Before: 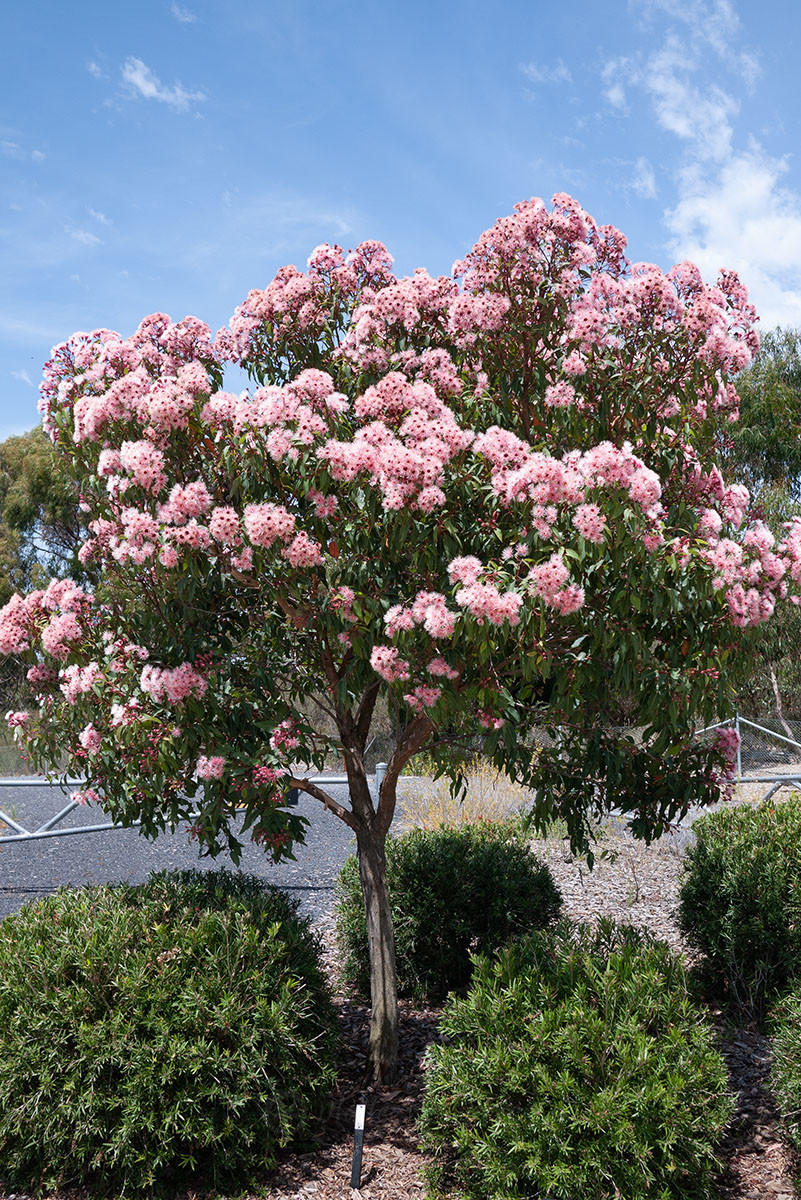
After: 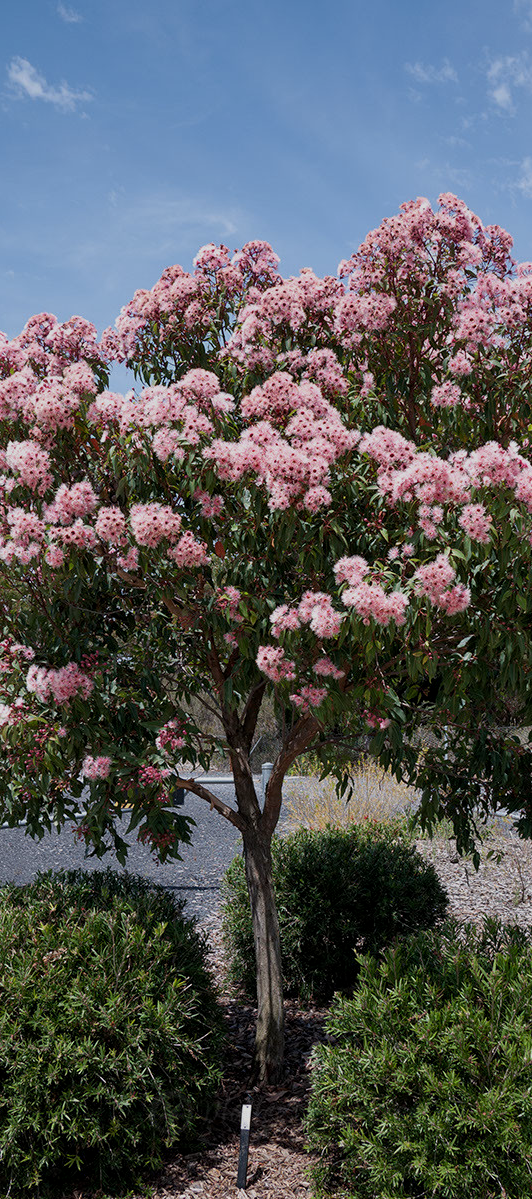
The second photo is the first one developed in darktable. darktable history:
local contrast: highlights 106%, shadows 102%, detail 119%, midtone range 0.2
crop and rotate: left 14.289%, right 19.191%
exposure: exposure -0.587 EV, compensate highlight preservation false
